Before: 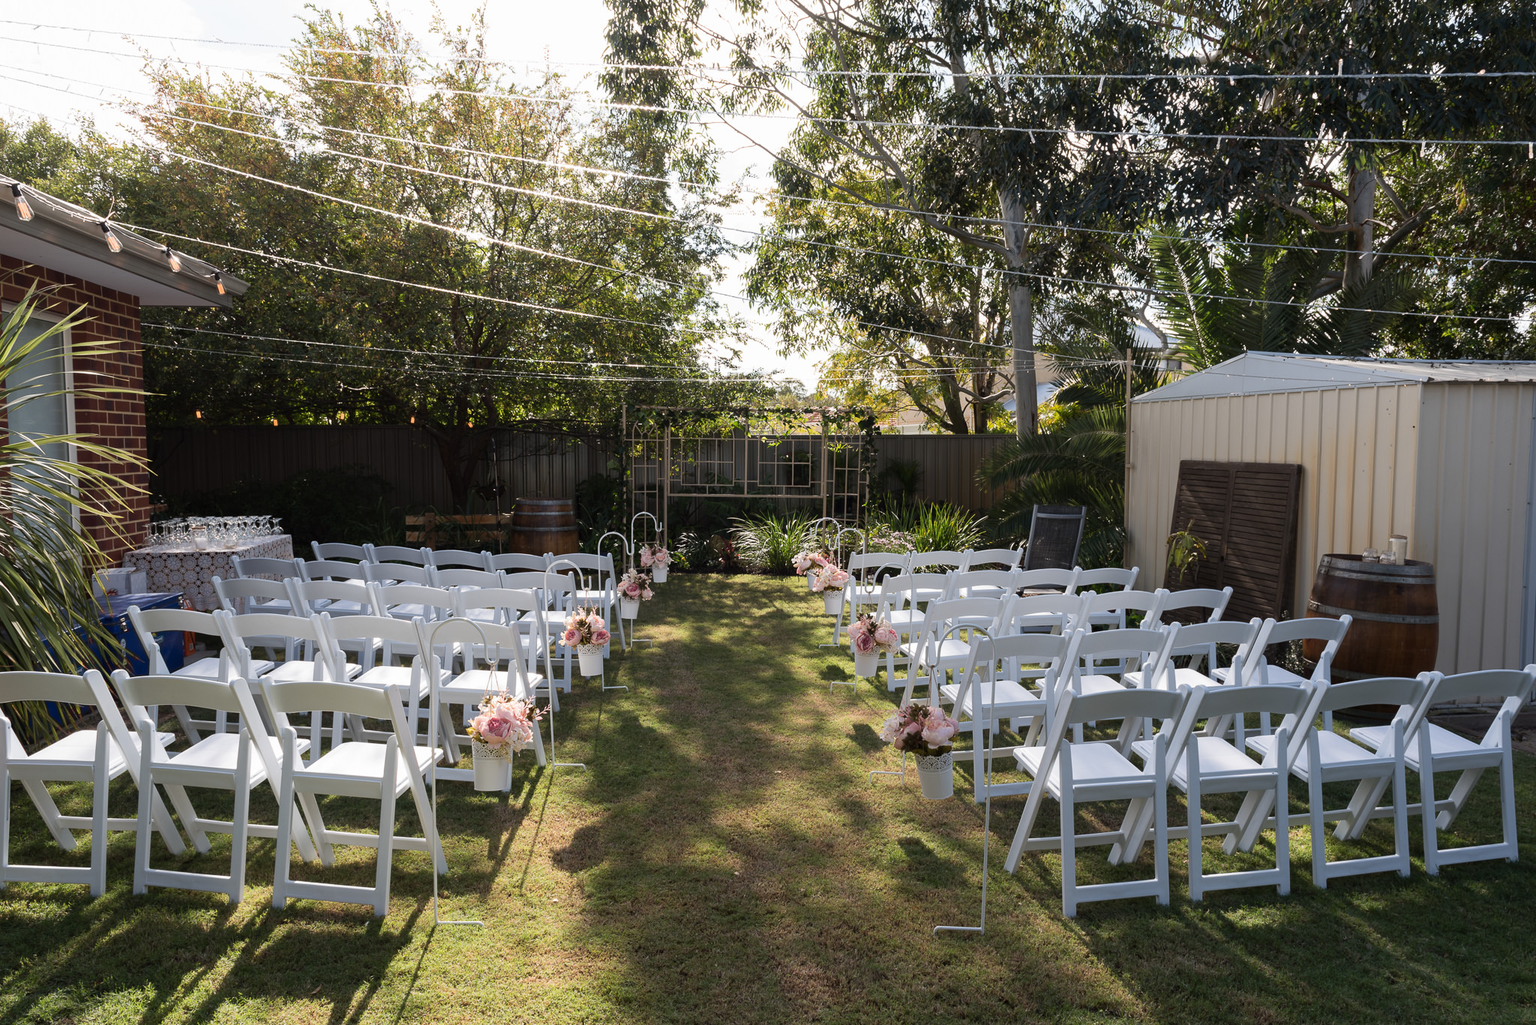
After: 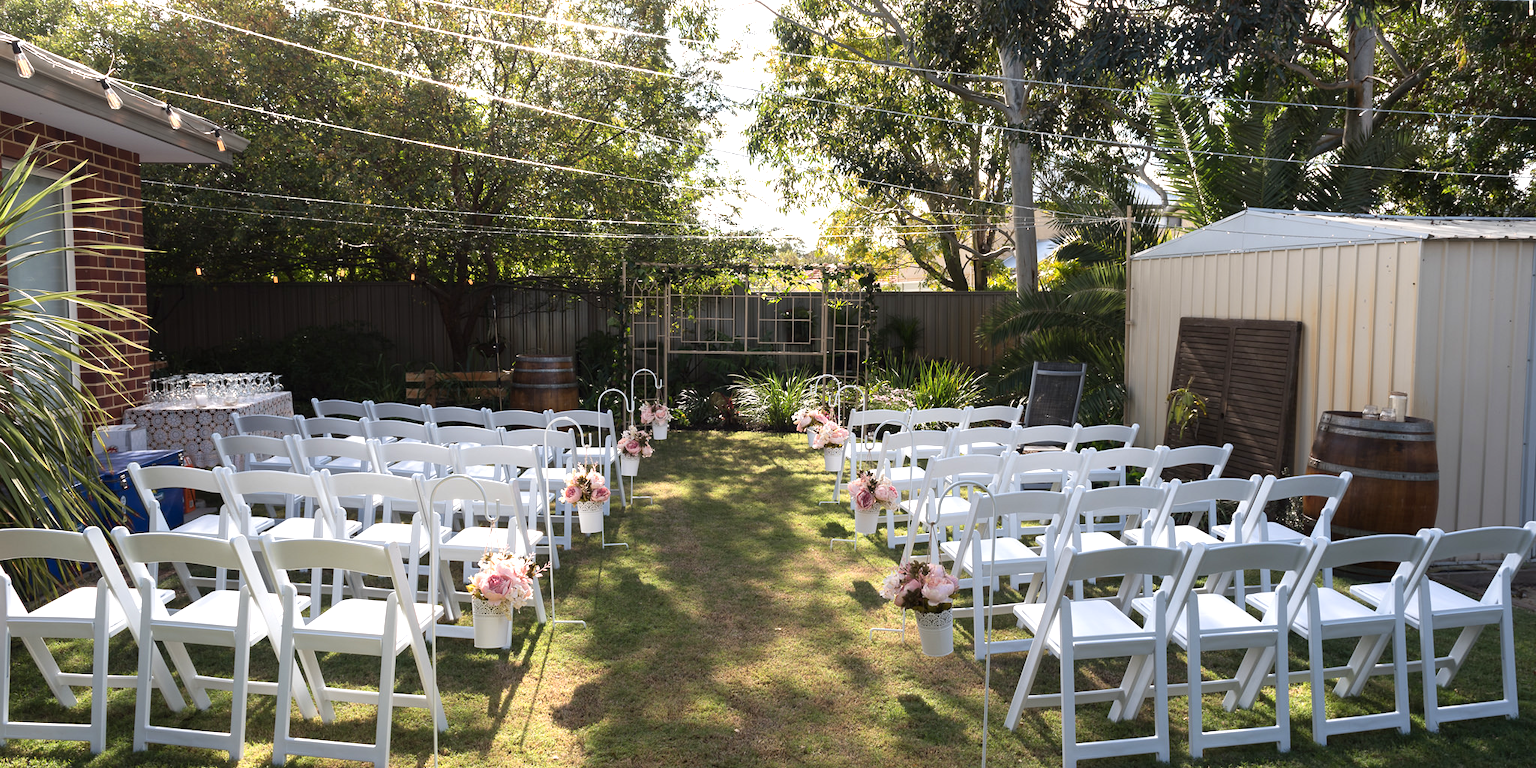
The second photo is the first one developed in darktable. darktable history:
exposure: exposure 0.573 EV, compensate exposure bias true, compensate highlight preservation false
crop: top 13.981%, bottom 11.08%
